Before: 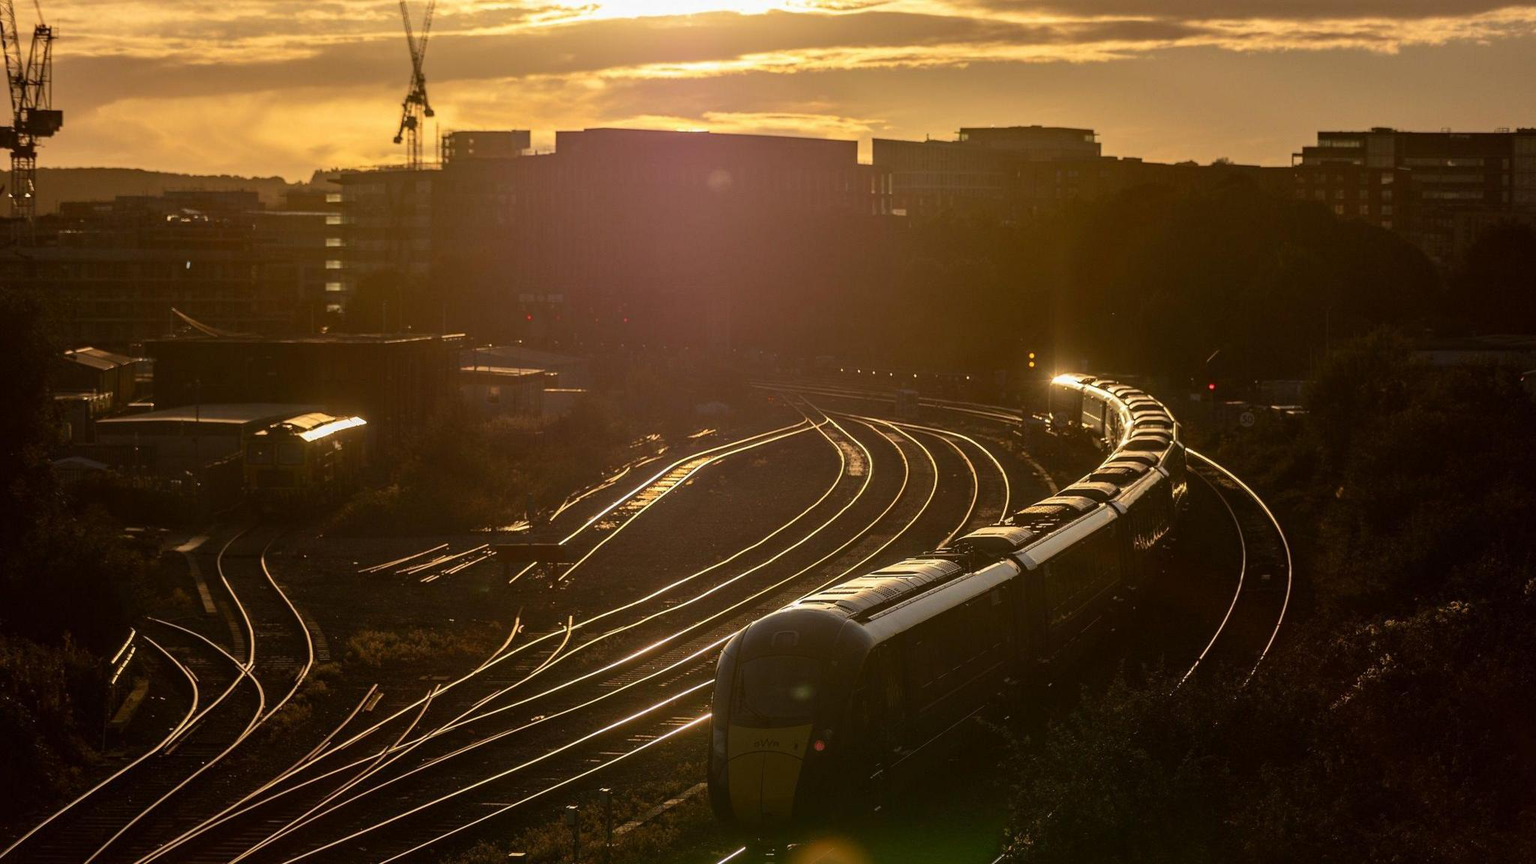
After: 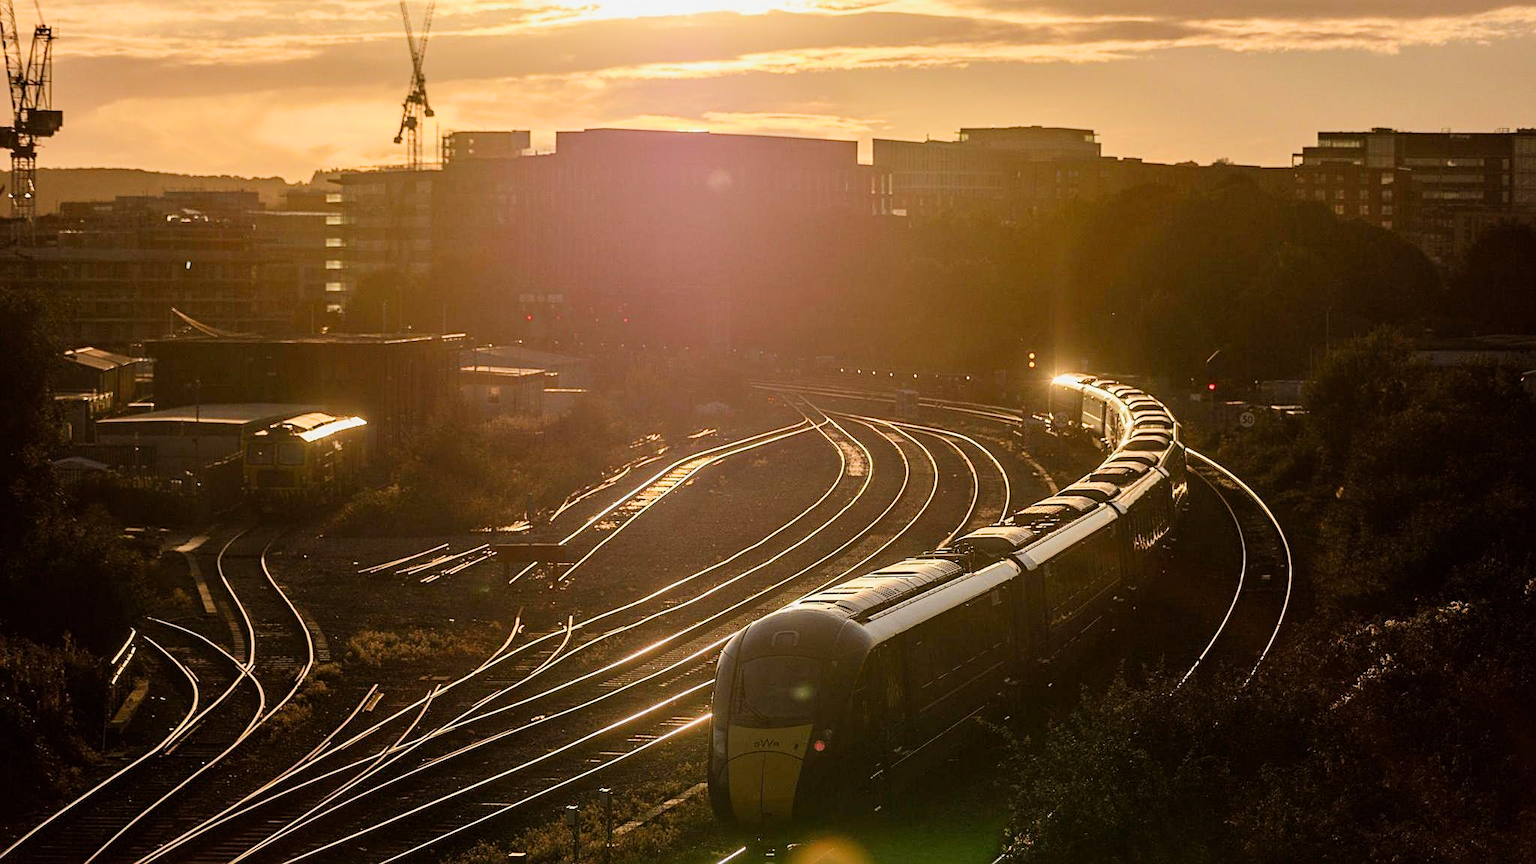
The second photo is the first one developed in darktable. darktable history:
sharpen: on, module defaults
exposure: black level correction 0, exposure 1.2 EV, compensate exposure bias true, compensate highlight preservation false
filmic rgb: black relative exposure -7.65 EV, white relative exposure 4.56 EV, hardness 3.61
